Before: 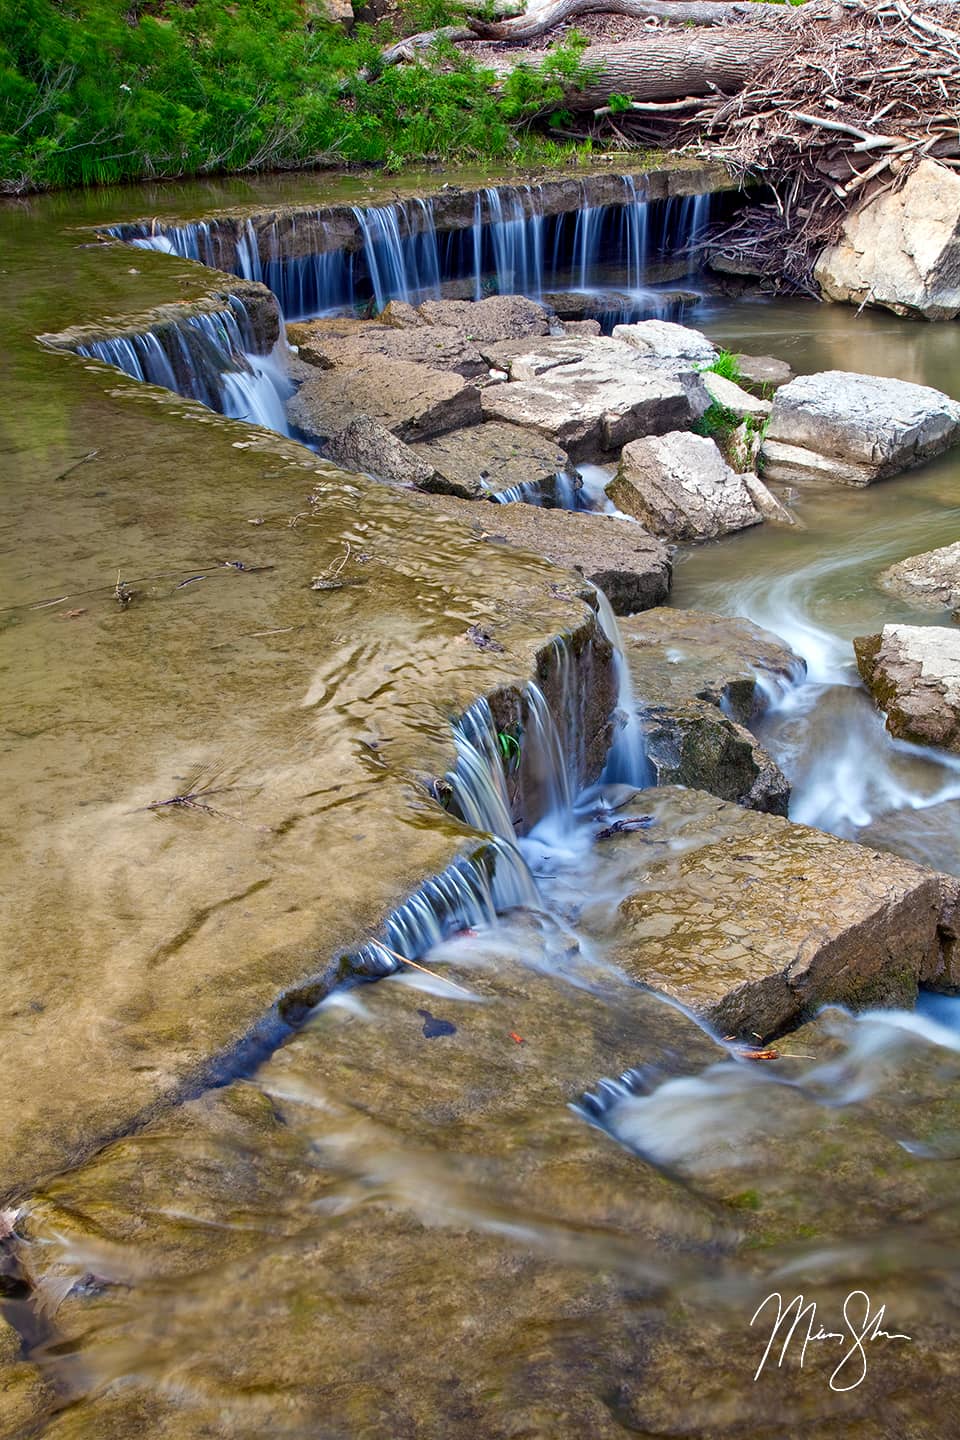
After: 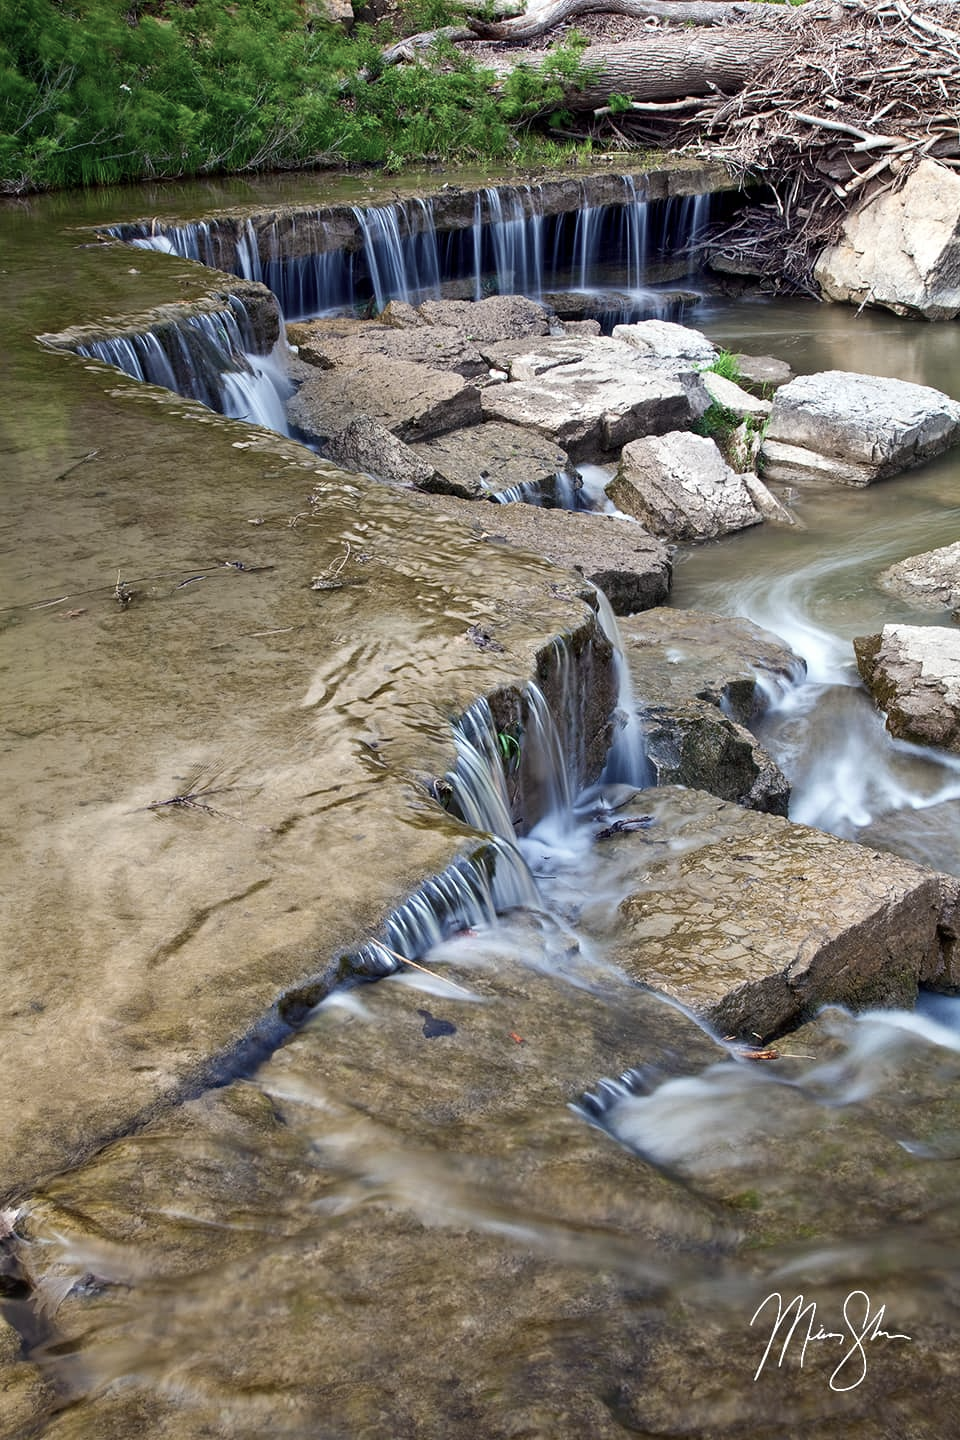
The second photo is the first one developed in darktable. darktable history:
contrast brightness saturation: contrast 0.096, saturation -0.361
